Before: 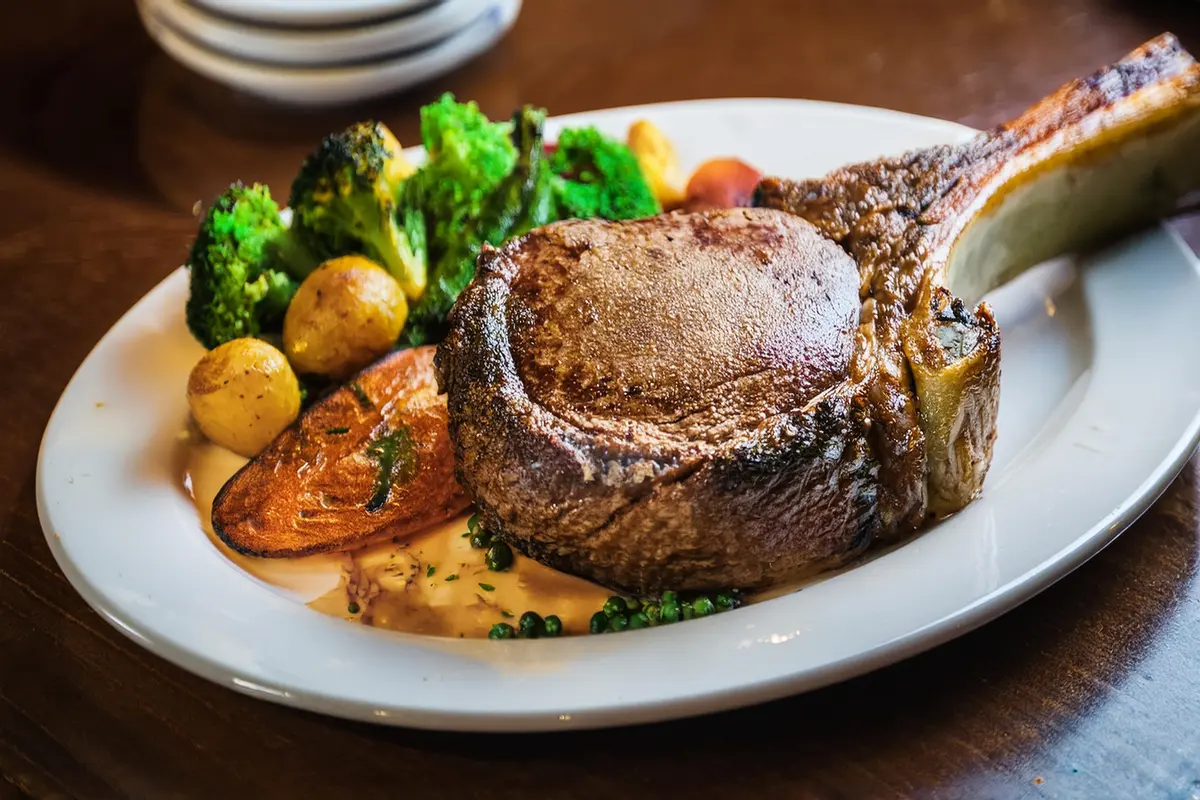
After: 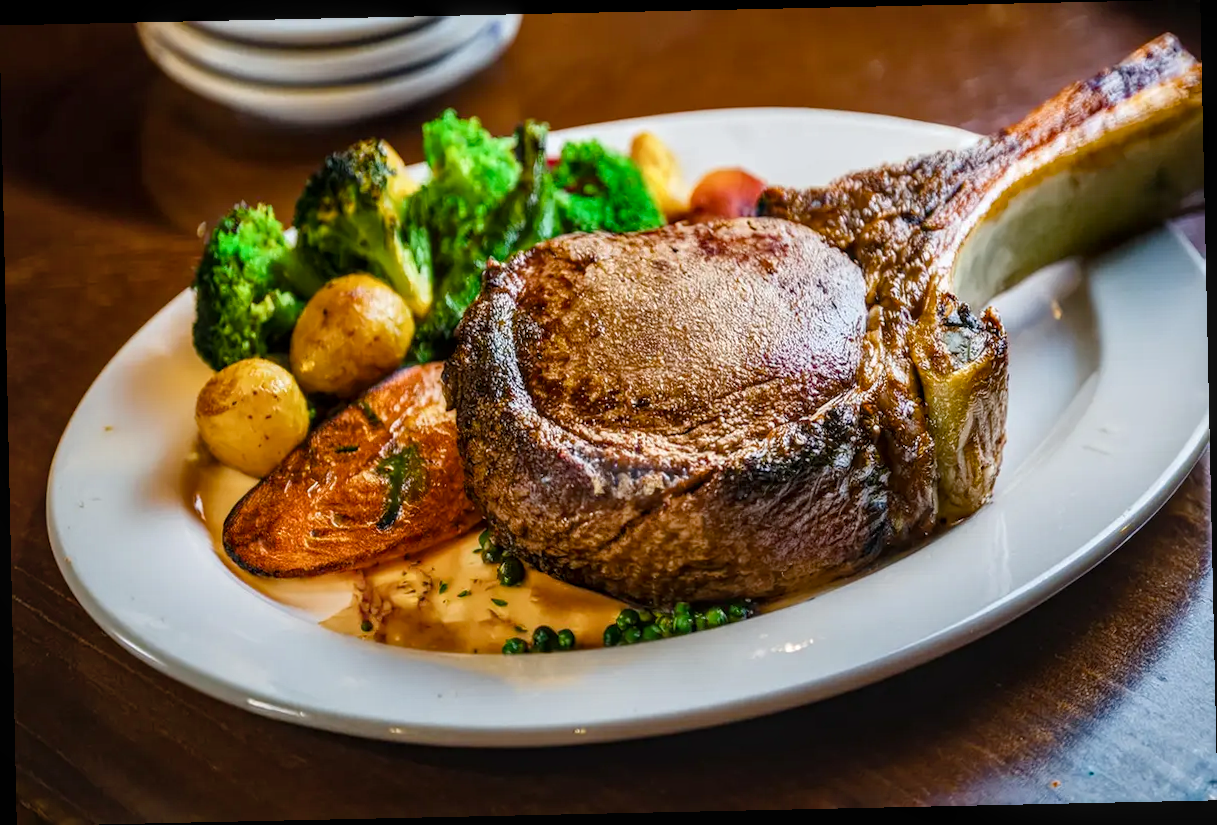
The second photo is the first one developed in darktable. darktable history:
rotate and perspective: rotation -1.24°, automatic cropping off
local contrast: on, module defaults
tone equalizer: on, module defaults
color balance rgb: perceptual saturation grading › global saturation 20%, perceptual saturation grading › highlights -25%, perceptual saturation grading › shadows 25%
